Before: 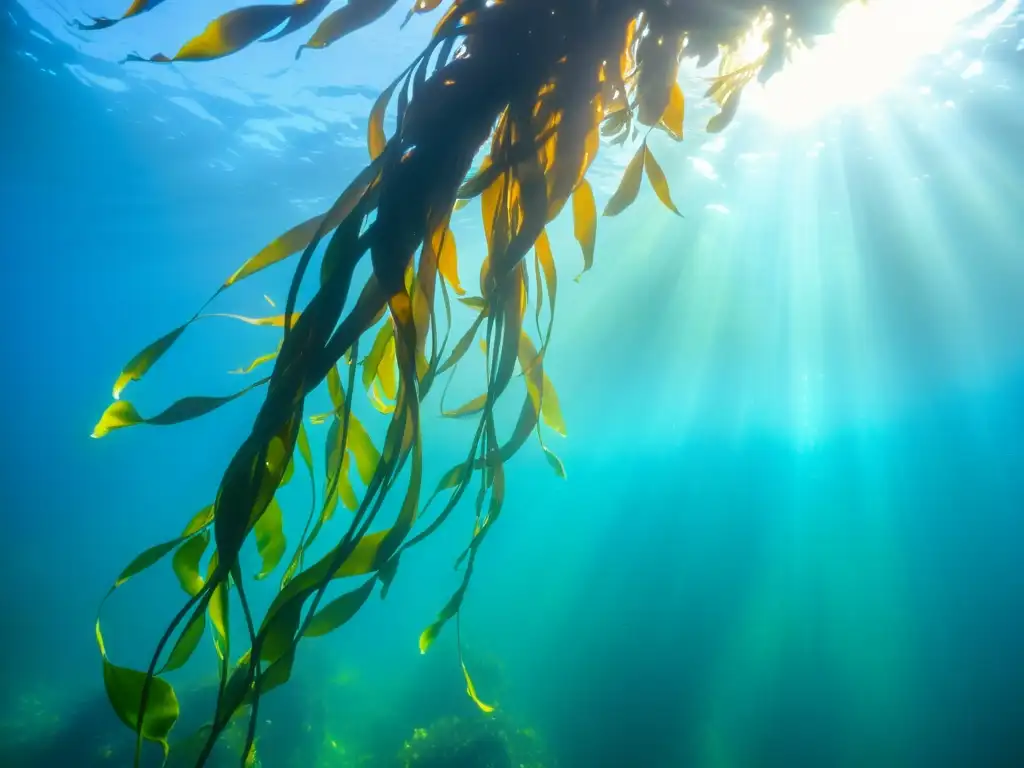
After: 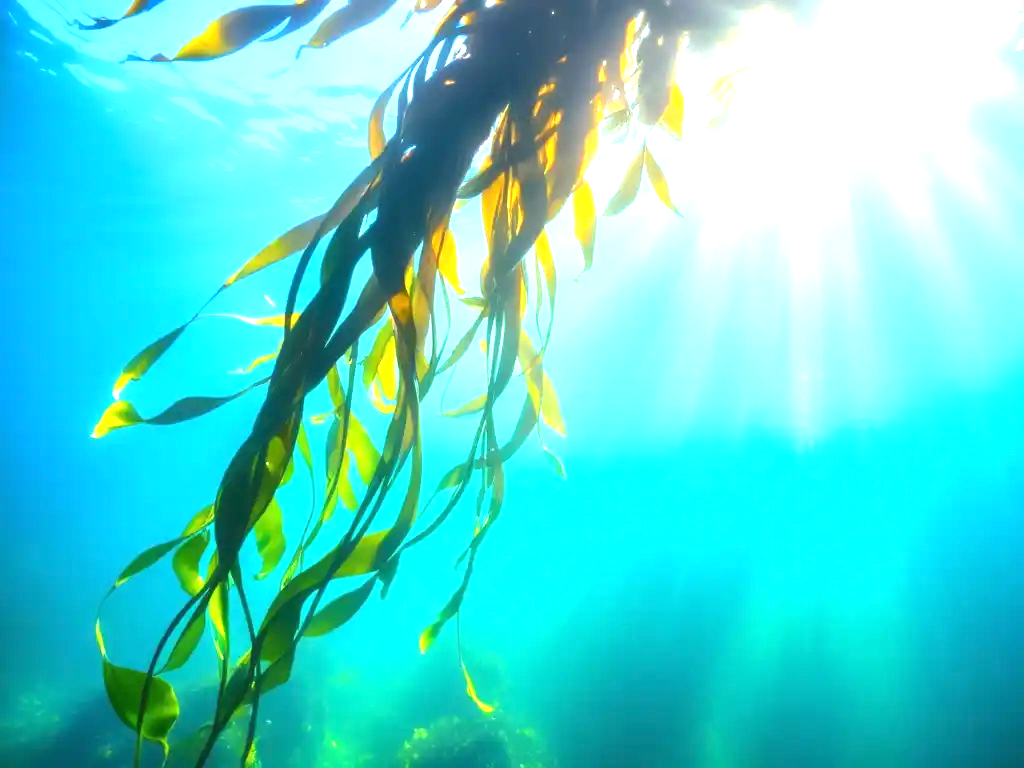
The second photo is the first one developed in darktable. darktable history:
exposure: black level correction 0, exposure 1.389 EV, compensate exposure bias true, compensate highlight preservation false
